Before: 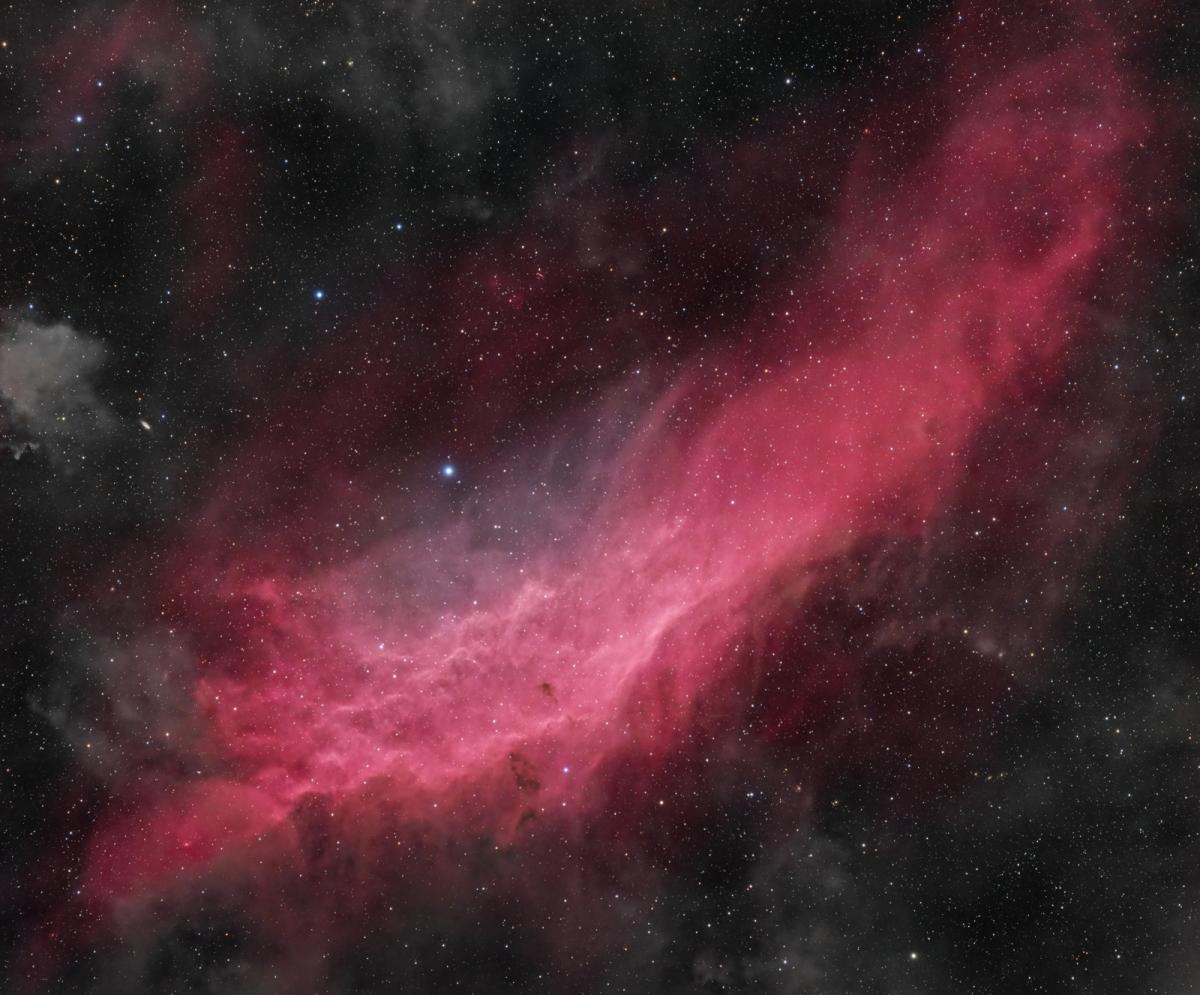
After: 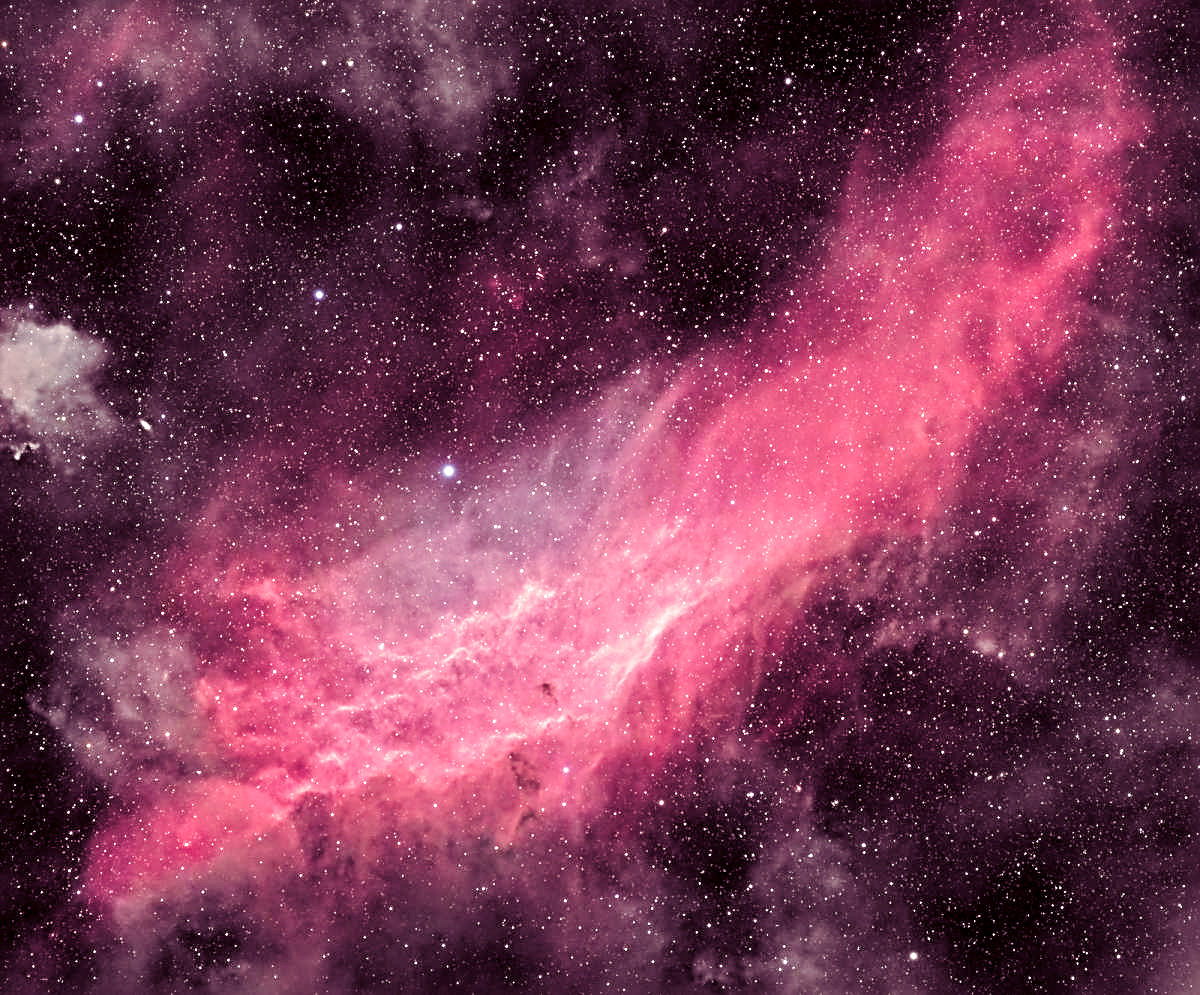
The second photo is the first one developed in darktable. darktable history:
tone equalizer: -7 EV 0.15 EV, -6 EV 0.6 EV, -5 EV 1.15 EV, -4 EV 1.33 EV, -3 EV 1.15 EV, -2 EV 0.6 EV, -1 EV 0.15 EV, mask exposure compensation -0.5 EV
color balance: input saturation 80.07%
tone curve: curves: ch0 [(0, 0) (0.003, 0.015) (0.011, 0.019) (0.025, 0.026) (0.044, 0.041) (0.069, 0.057) (0.1, 0.085) (0.136, 0.116) (0.177, 0.158) (0.224, 0.215) (0.277, 0.286) (0.335, 0.367) (0.399, 0.452) (0.468, 0.534) (0.543, 0.612) (0.623, 0.698) (0.709, 0.775) (0.801, 0.858) (0.898, 0.928) (1, 1)], preserve colors none
color balance rgb: shadows lift › luminance -41.13%, shadows lift › chroma 14.13%, shadows lift › hue 260°, power › luminance -3.76%, power › chroma 0.56%, power › hue 40.37°, highlights gain › luminance 16.81%, highlights gain › chroma 2.94%, highlights gain › hue 260°, global offset › luminance -0.29%, global offset › chroma 0.31%, global offset › hue 260°, perceptual saturation grading › global saturation 20%, perceptual saturation grading › highlights -13.92%, perceptual saturation grading › shadows 50%
exposure: black level correction 0.001, exposure 0.5 EV, compensate exposure bias true, compensate highlight preservation false
color correction: highlights a* 10.21, highlights b* 9.79, shadows a* 8.61, shadows b* 7.88, saturation 0.8
sharpen: radius 4
split-toning: on, module defaults
